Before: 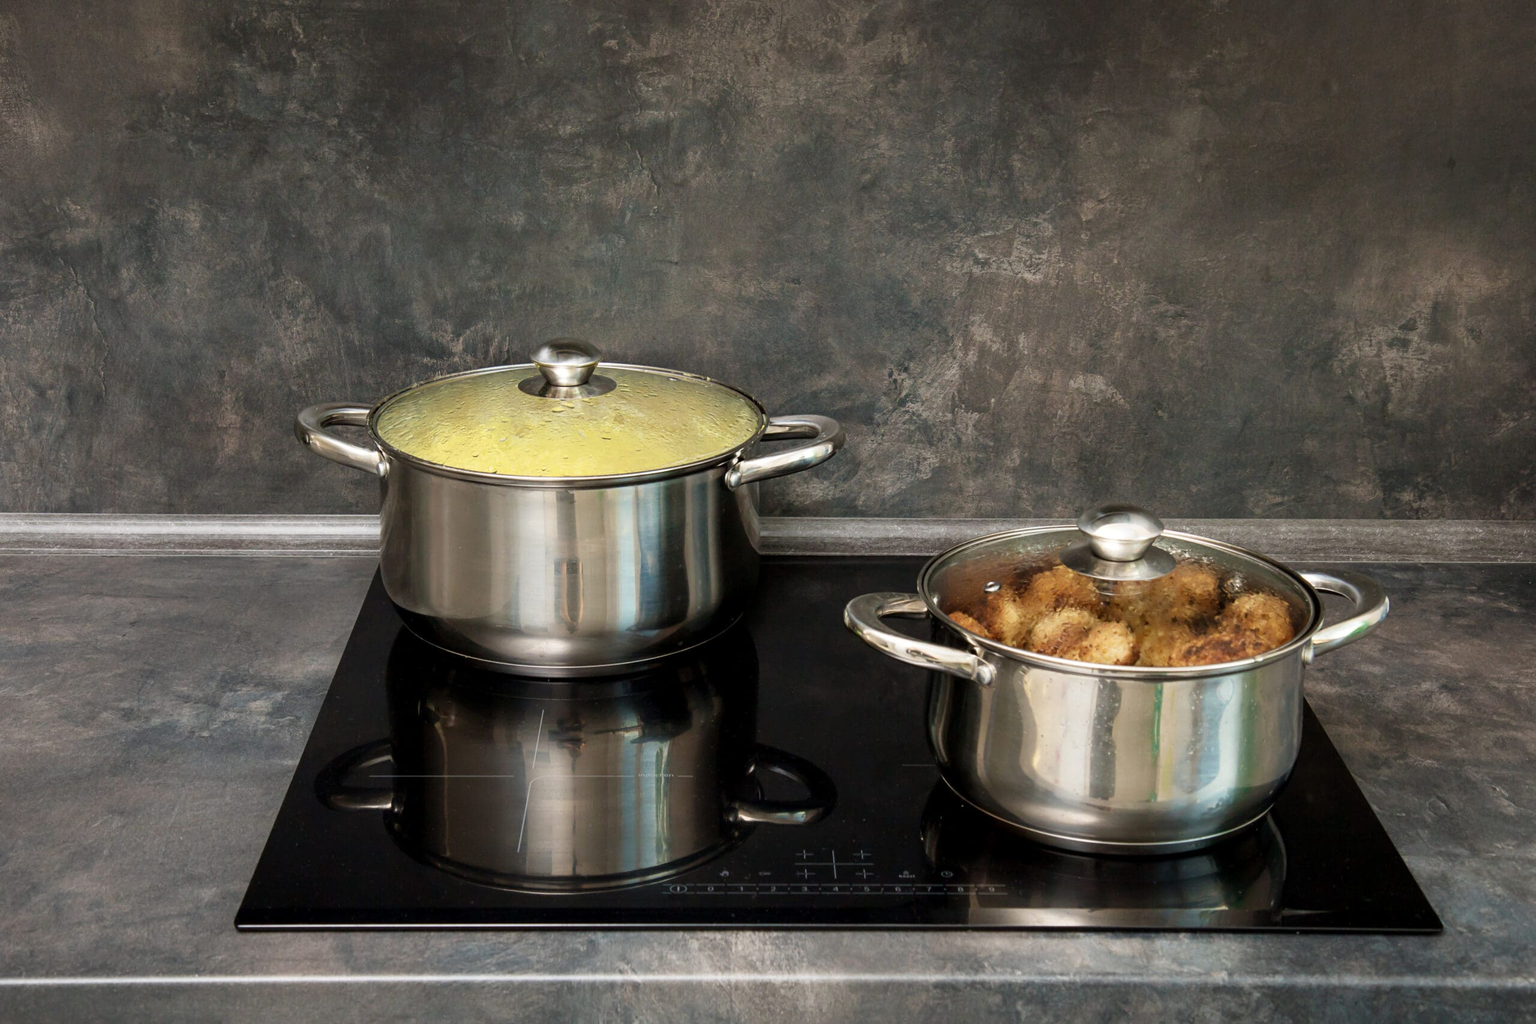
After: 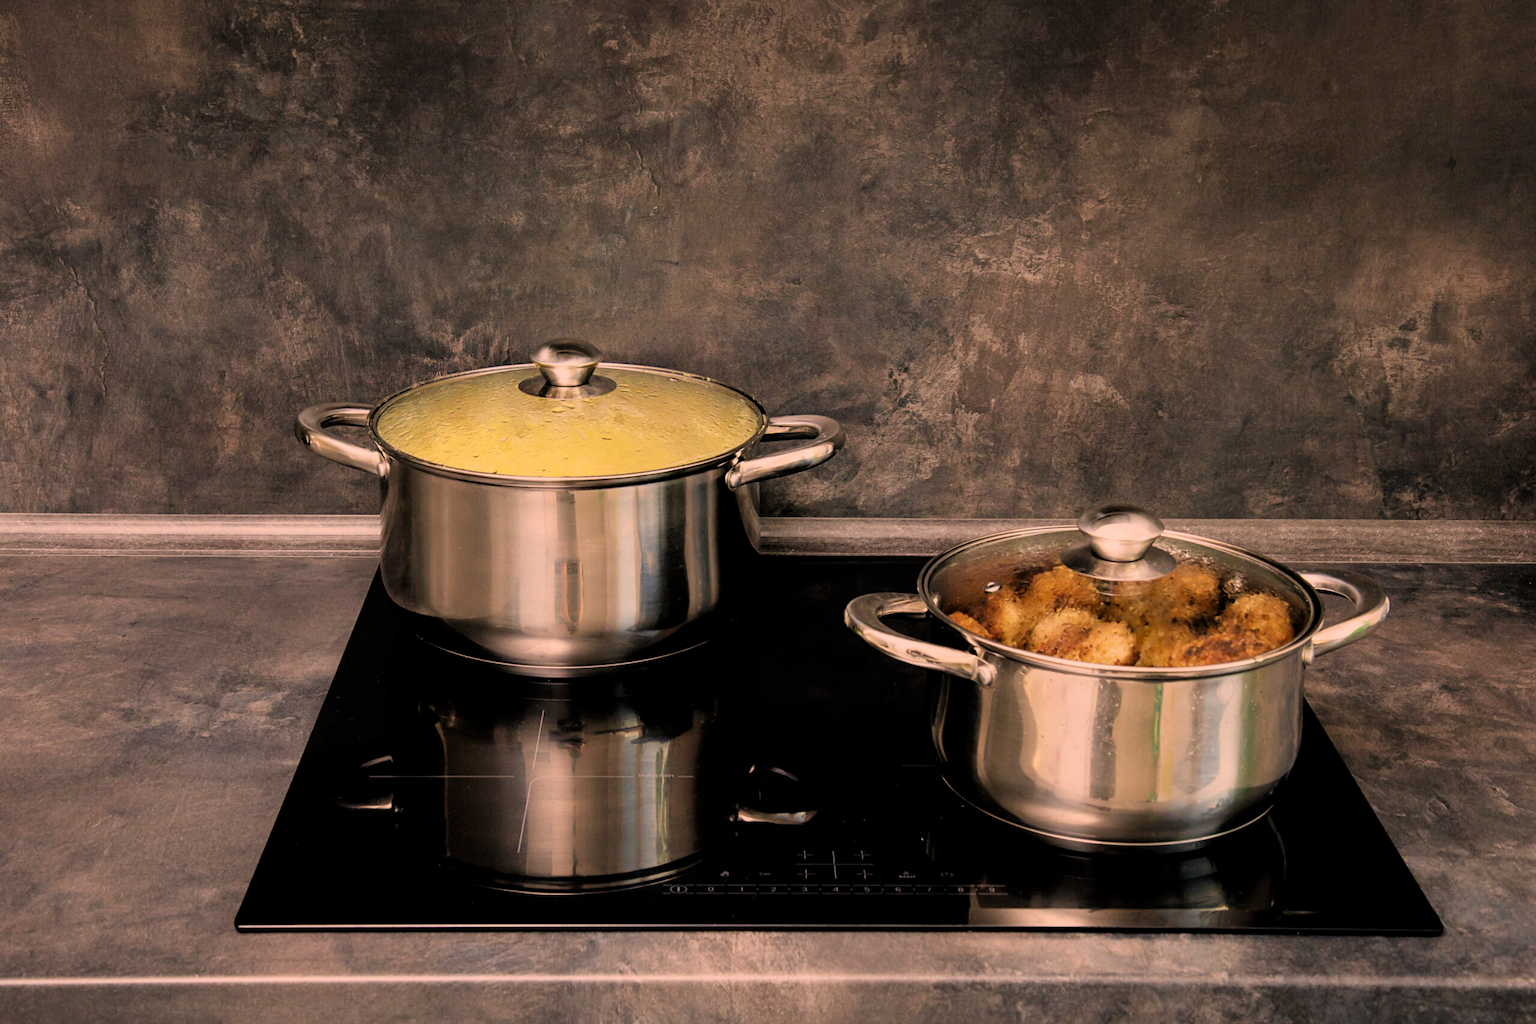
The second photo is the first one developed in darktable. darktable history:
filmic rgb: black relative exposure -7.77 EV, white relative exposure 4.41 EV, target black luminance 0%, hardness 3.76, latitude 50.7%, contrast 1.077, highlights saturation mix 9.12%, shadows ↔ highlights balance -0.275%
color correction: highlights a* 21.02, highlights b* 19.38
